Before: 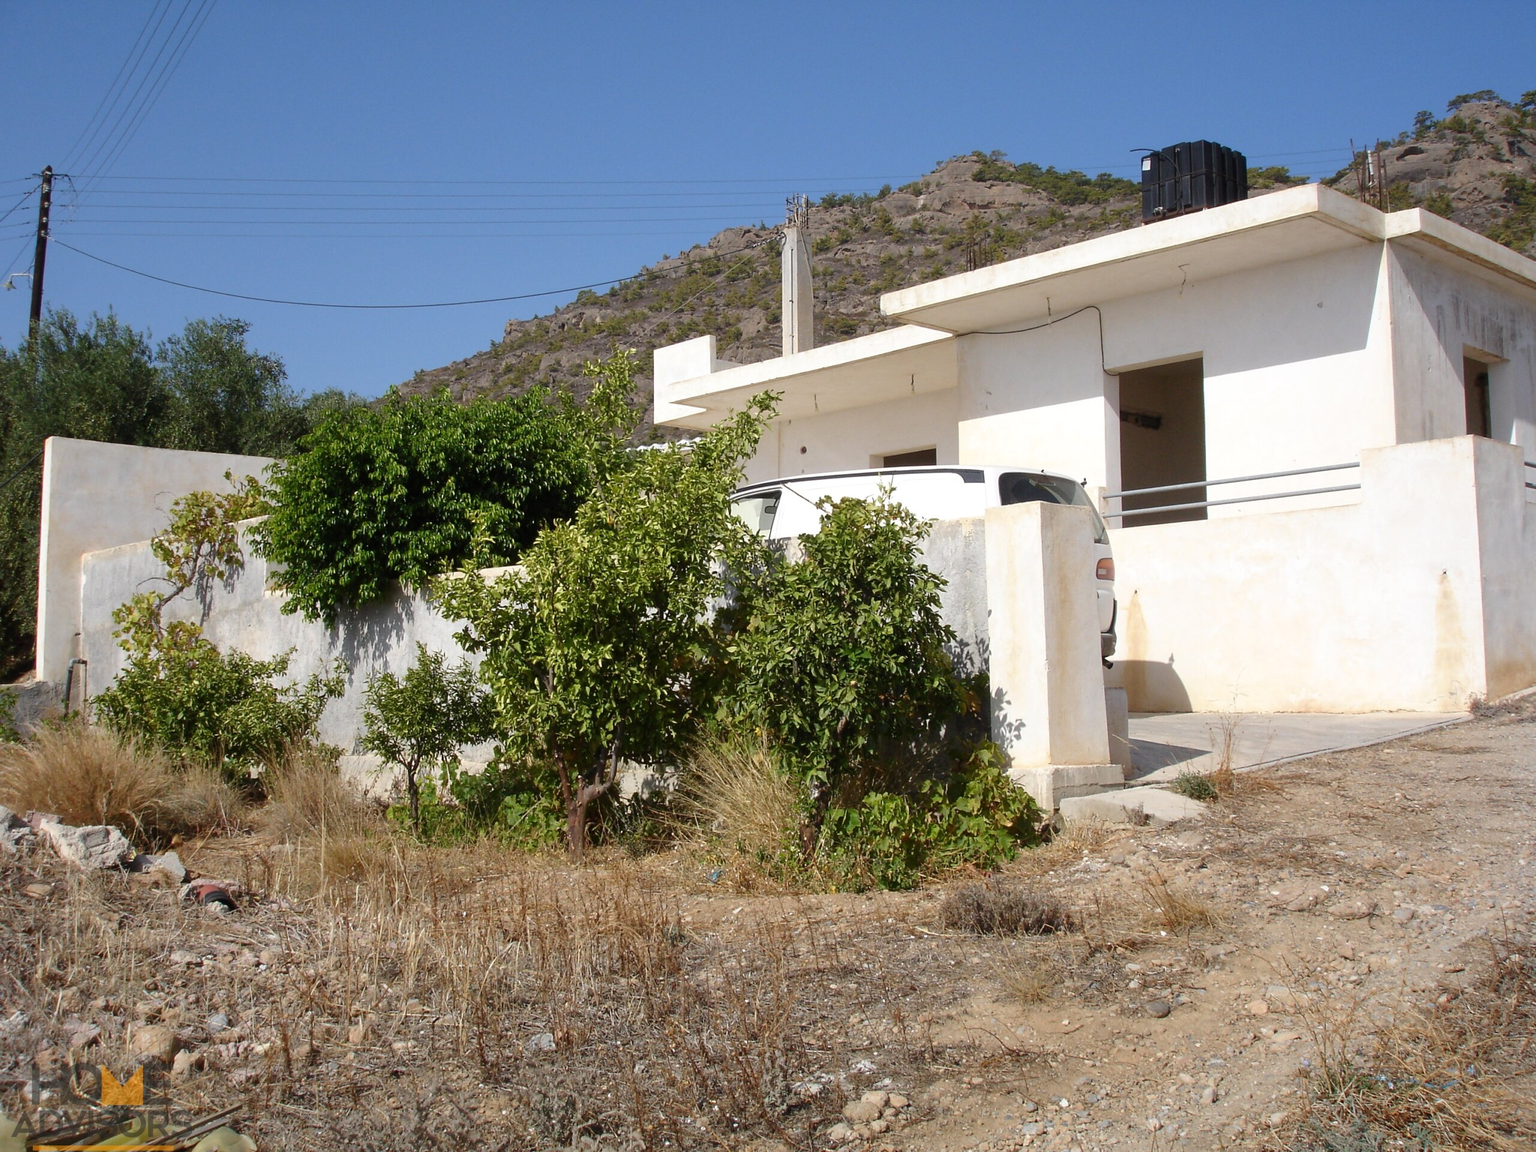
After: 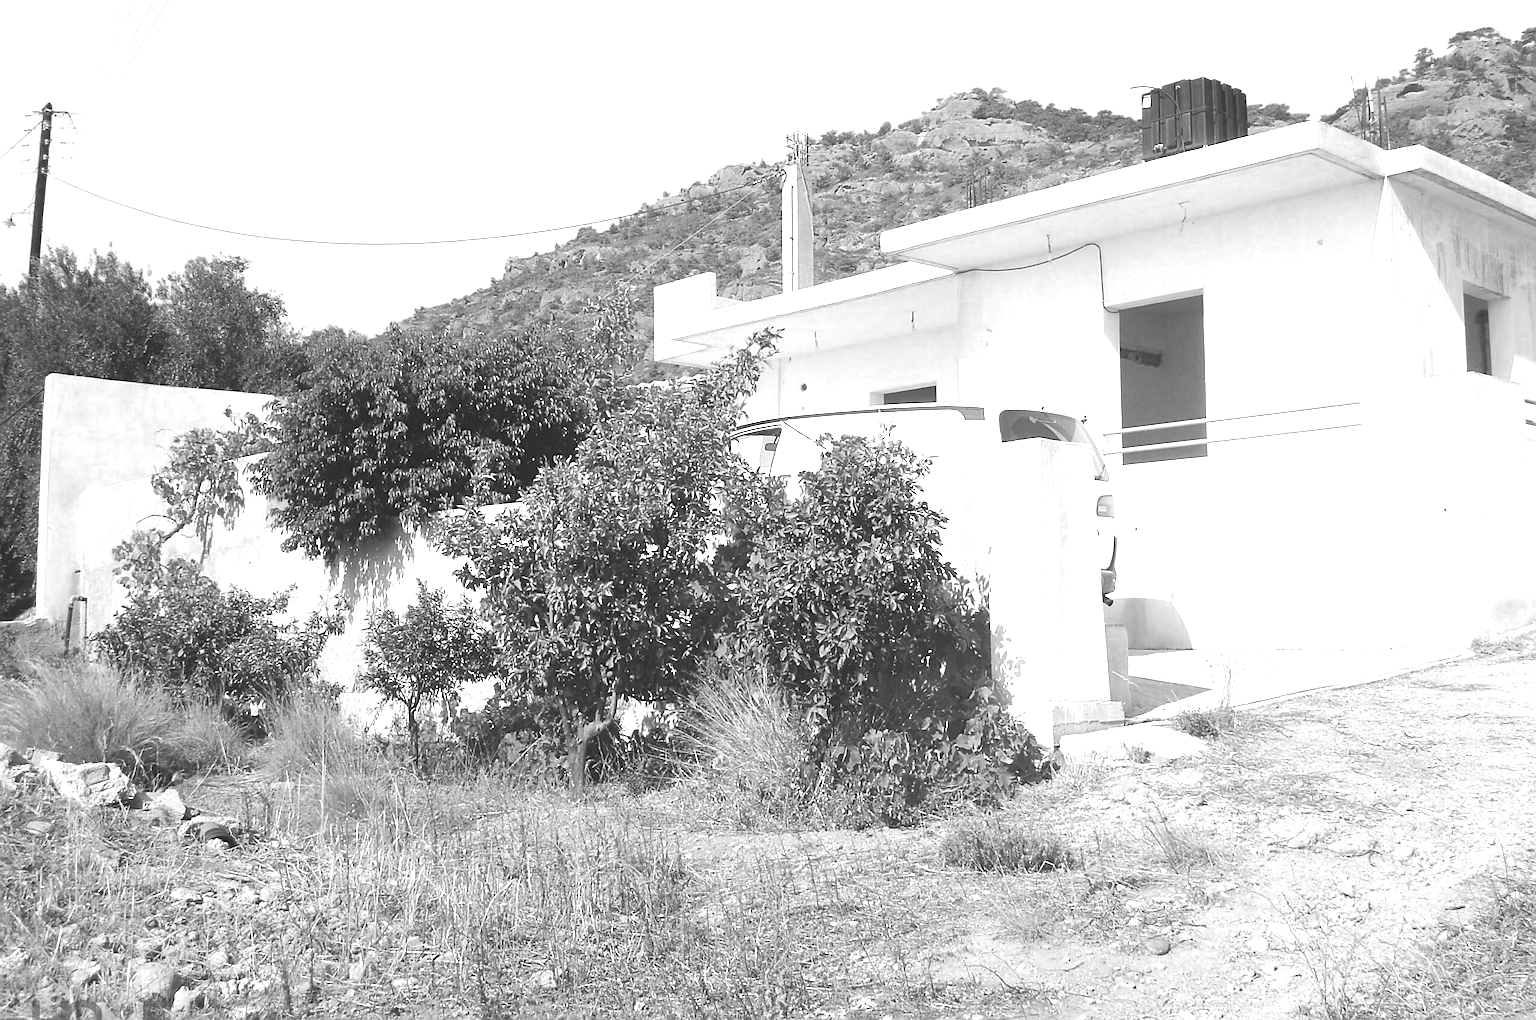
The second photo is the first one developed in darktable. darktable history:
color correction: highlights a* 17.53, highlights b* 18.34
crop and rotate: top 5.486%, bottom 5.883%
sharpen: on, module defaults
color zones: curves: ch0 [(0, 0.613) (0.01, 0.613) (0.245, 0.448) (0.498, 0.529) (0.642, 0.665) (0.879, 0.777) (0.99, 0.613)]; ch1 [(0, 0) (0.143, 0) (0.286, 0) (0.429, 0) (0.571, 0) (0.714, 0) (0.857, 0)]
tone equalizer: -8 EV -0.453 EV, -7 EV -0.359 EV, -6 EV -0.302 EV, -5 EV -0.234 EV, -3 EV 0.212 EV, -2 EV 0.318 EV, -1 EV 0.369 EV, +0 EV 0.447 EV
exposure: exposure 1 EV, compensate highlight preservation false
local contrast: detail 69%
